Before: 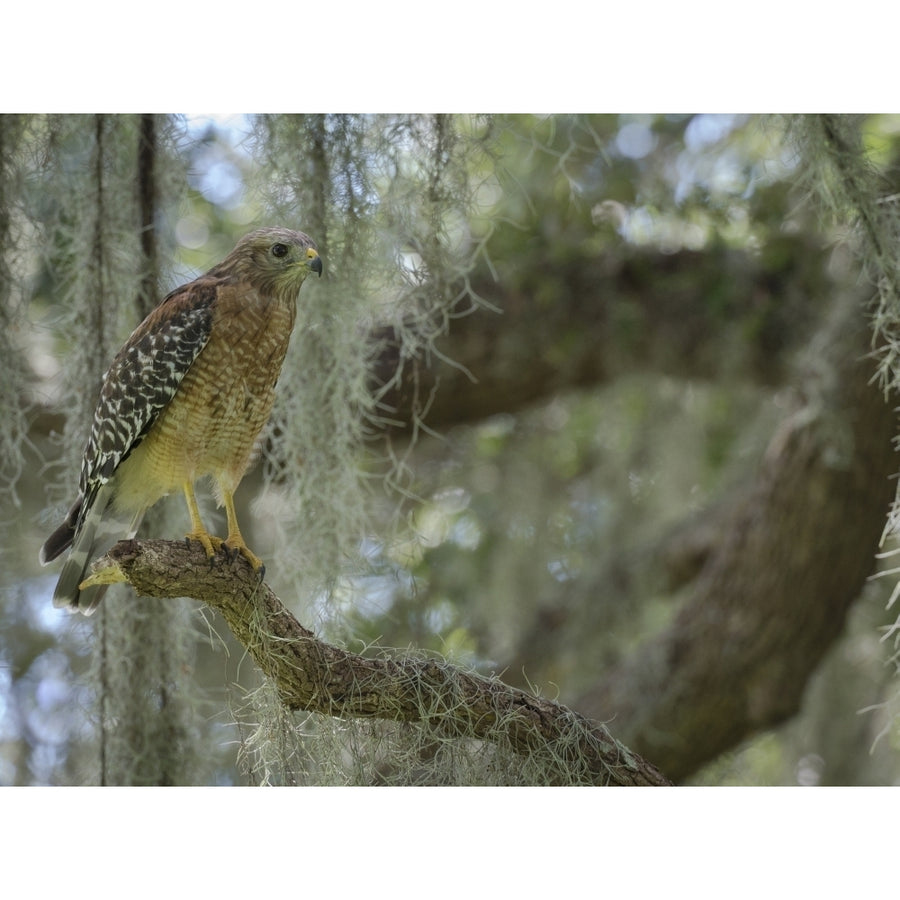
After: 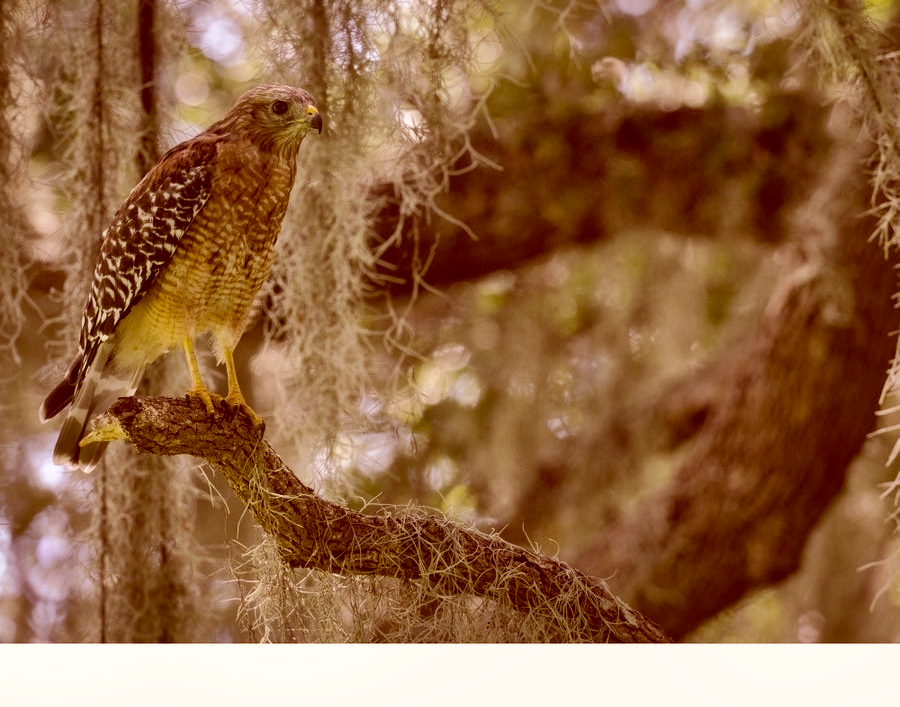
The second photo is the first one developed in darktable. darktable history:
shadows and highlights: radius 125.51, shadows 30.38, highlights -30.95, highlights color adjustment 73.38%, low approximation 0.01, soften with gaussian
local contrast: mode bilateral grid, contrast 19, coarseness 50, detail 171%, midtone range 0.2
color correction: highlights a* 9.48, highlights b* 8.68, shadows a* 39.78, shadows b* 39.98, saturation 0.816
crop and rotate: top 15.999%, bottom 5.4%
color balance rgb: shadows lift › chroma 0.775%, shadows lift › hue 111.22°, linear chroma grading › global chroma 15.596%, perceptual saturation grading › global saturation 19.857%
